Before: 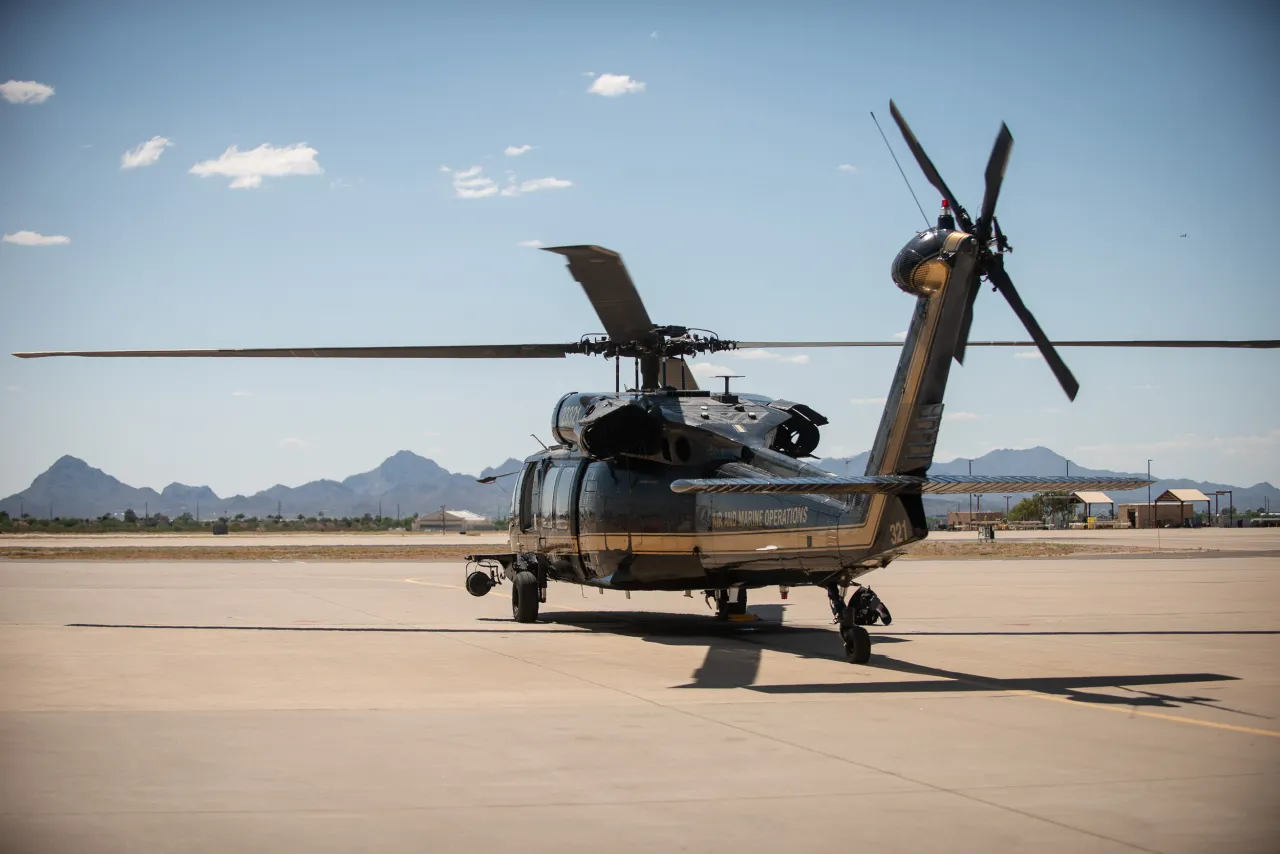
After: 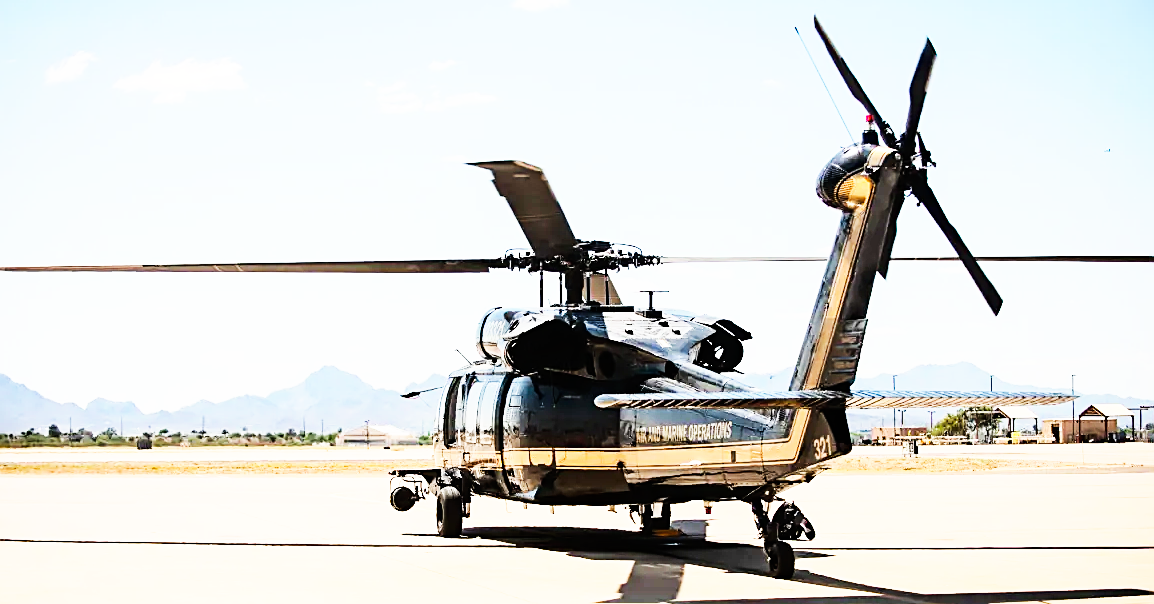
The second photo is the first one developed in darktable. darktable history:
haze removal: compatibility mode true, adaptive false
sharpen: on, module defaults
tone equalizer: -7 EV 0.146 EV, -6 EV 0.592 EV, -5 EV 1.12 EV, -4 EV 1.31 EV, -3 EV 1.15 EV, -2 EV 0.6 EV, -1 EV 0.149 EV, edges refinement/feathering 500, mask exposure compensation -1.57 EV, preserve details no
base curve: curves: ch0 [(0, 0) (0.007, 0.004) (0.027, 0.03) (0.046, 0.07) (0.207, 0.54) (0.442, 0.872) (0.673, 0.972) (1, 1)], preserve colors none
crop: left 5.97%, top 10.027%, right 3.825%, bottom 19.132%
